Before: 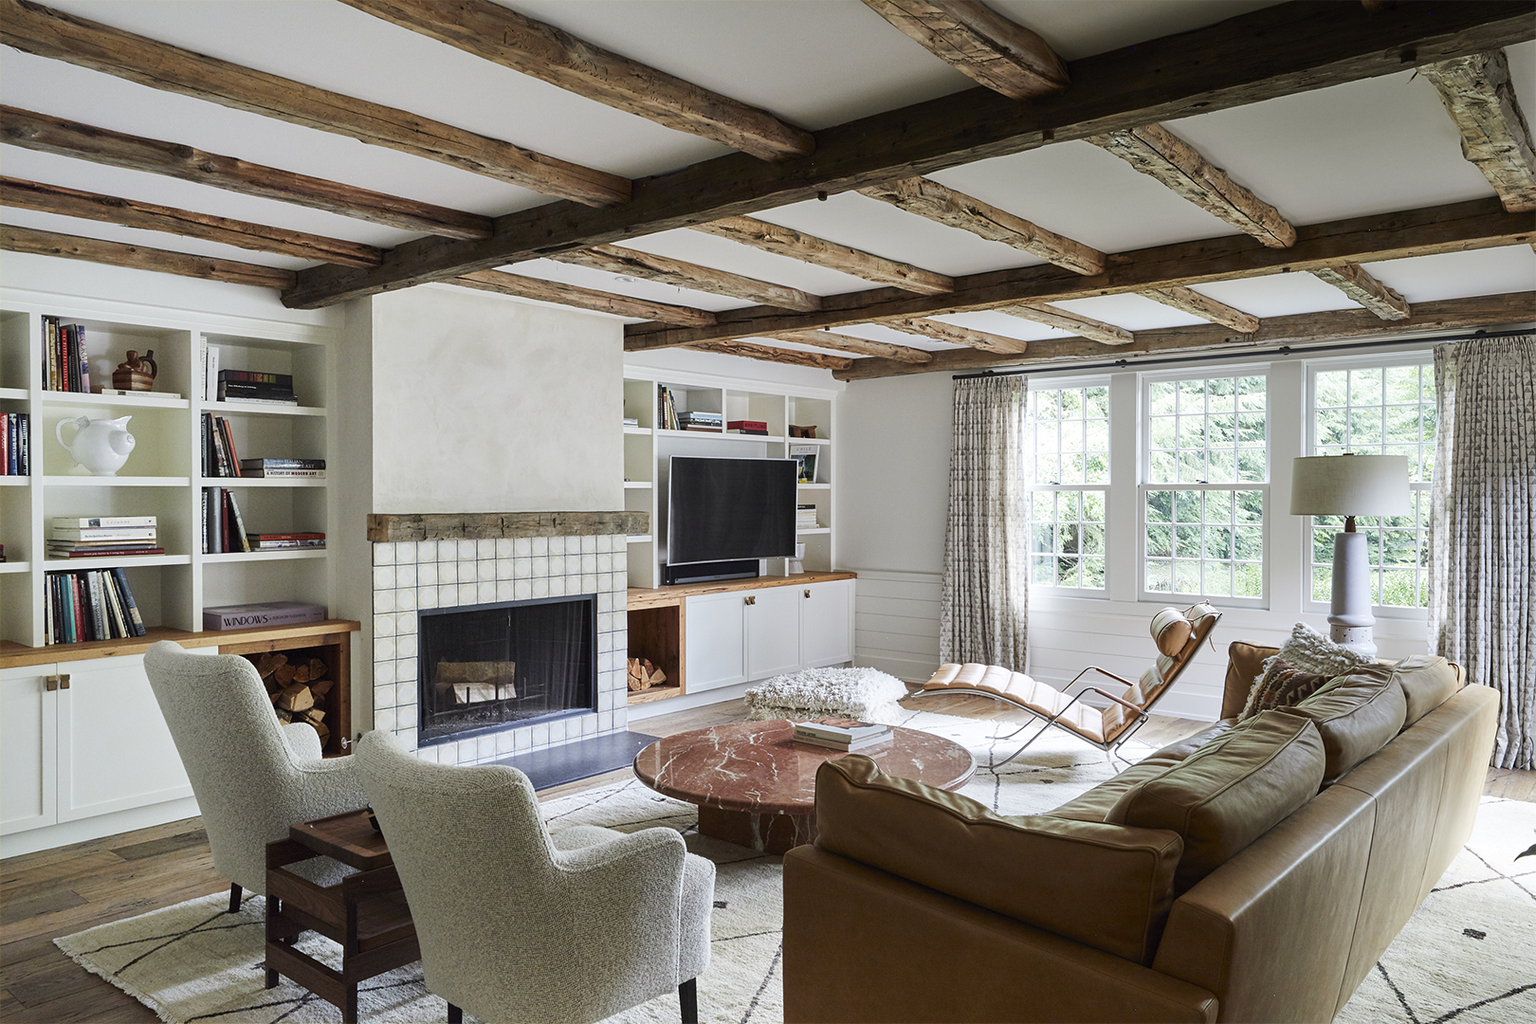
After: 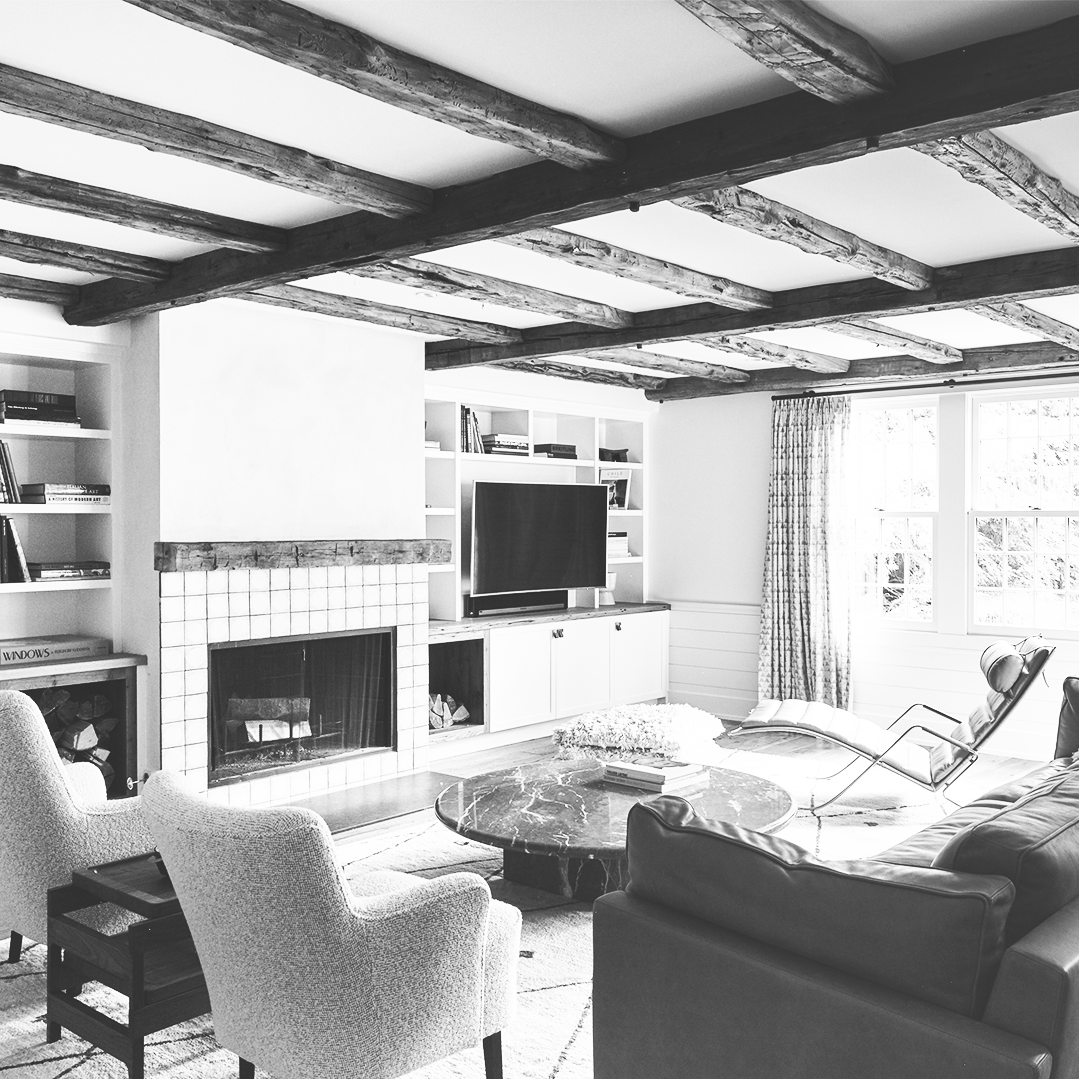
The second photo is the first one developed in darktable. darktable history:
crop and rotate: left 14.408%, right 18.938%
color calibration: output gray [0.21, 0.42, 0.37, 0], illuminant as shot in camera, x 0.37, y 0.382, temperature 4316.03 K
exposure: black level correction -0.031, compensate highlight preservation false
base curve: curves: ch0 [(0, 0) (0.007, 0.004) (0.027, 0.03) (0.046, 0.07) (0.207, 0.54) (0.442, 0.872) (0.673, 0.972) (1, 1)], preserve colors none
shadows and highlights: radius 264.45, highlights color adjustment 74.11%, soften with gaussian
